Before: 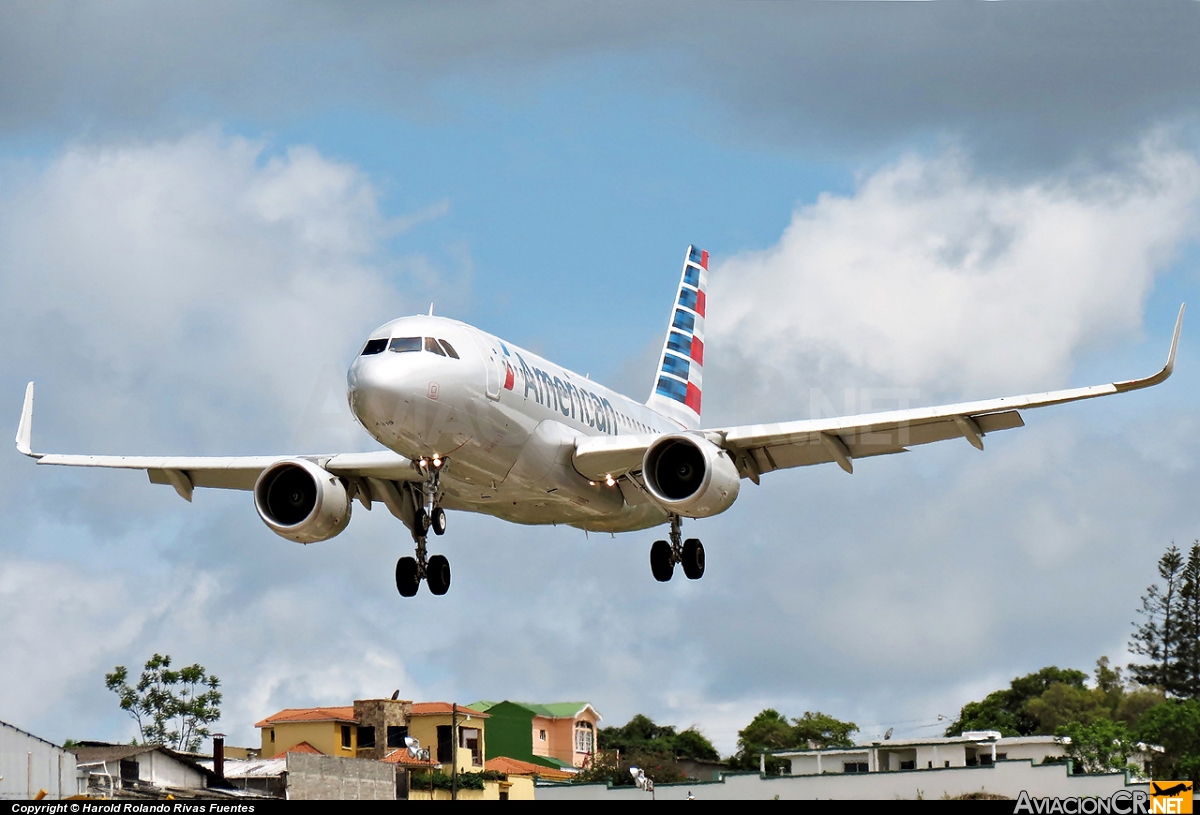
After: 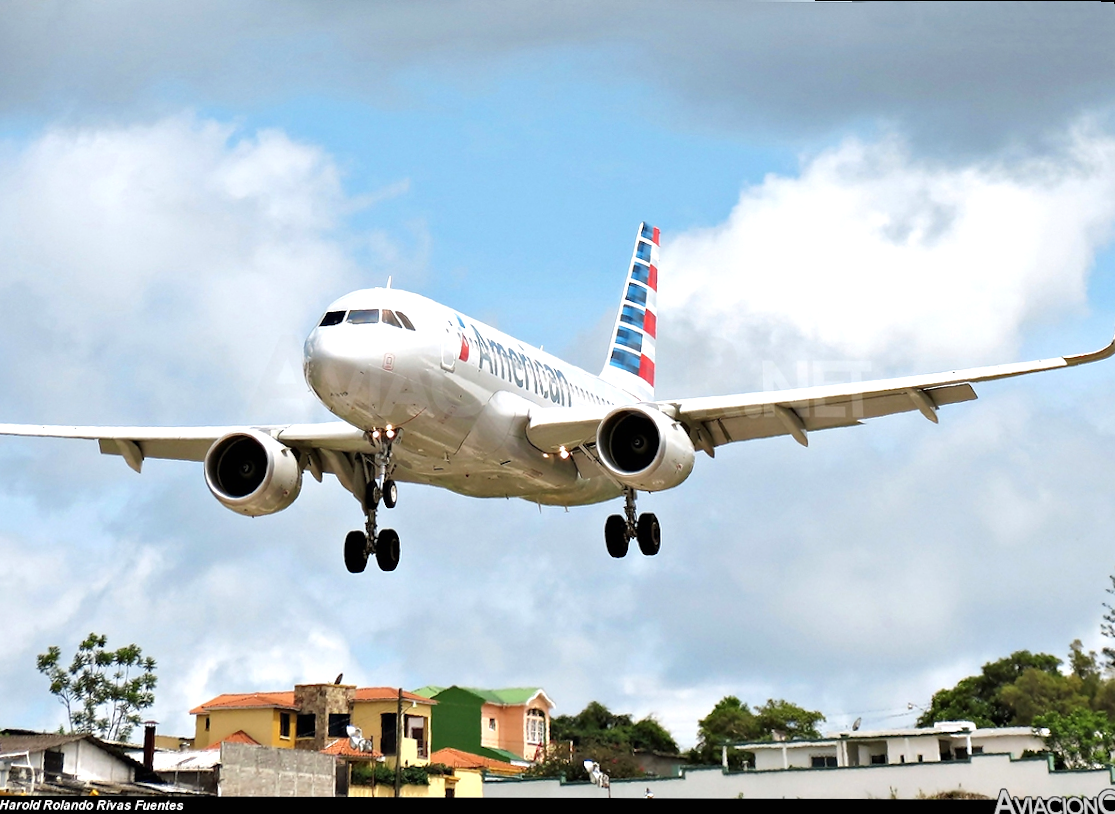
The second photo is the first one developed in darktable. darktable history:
rotate and perspective: rotation 0.215°, lens shift (vertical) -0.139, crop left 0.069, crop right 0.939, crop top 0.002, crop bottom 0.996
exposure: black level correction 0, exposure 0.5 EV, compensate exposure bias true, compensate highlight preservation false
